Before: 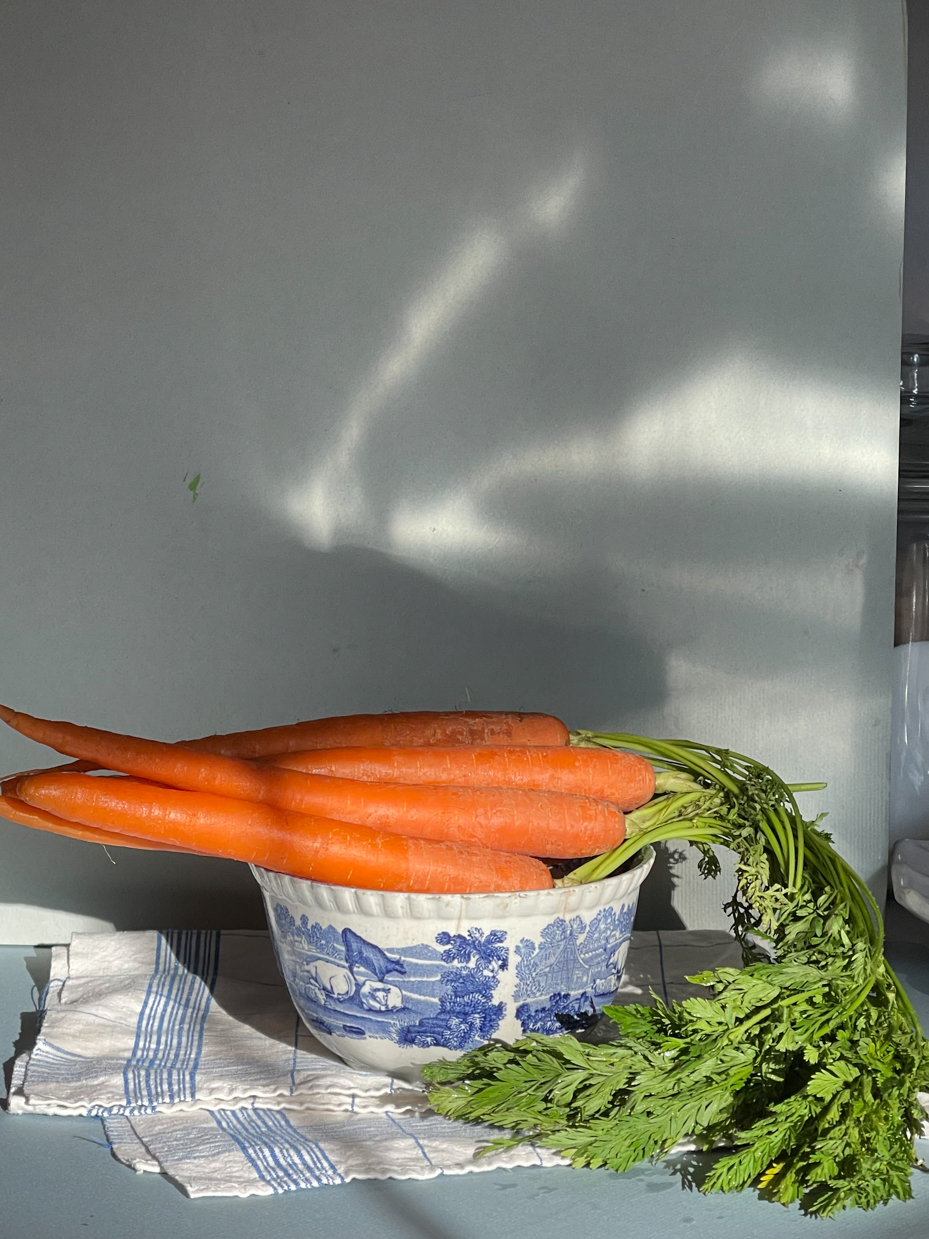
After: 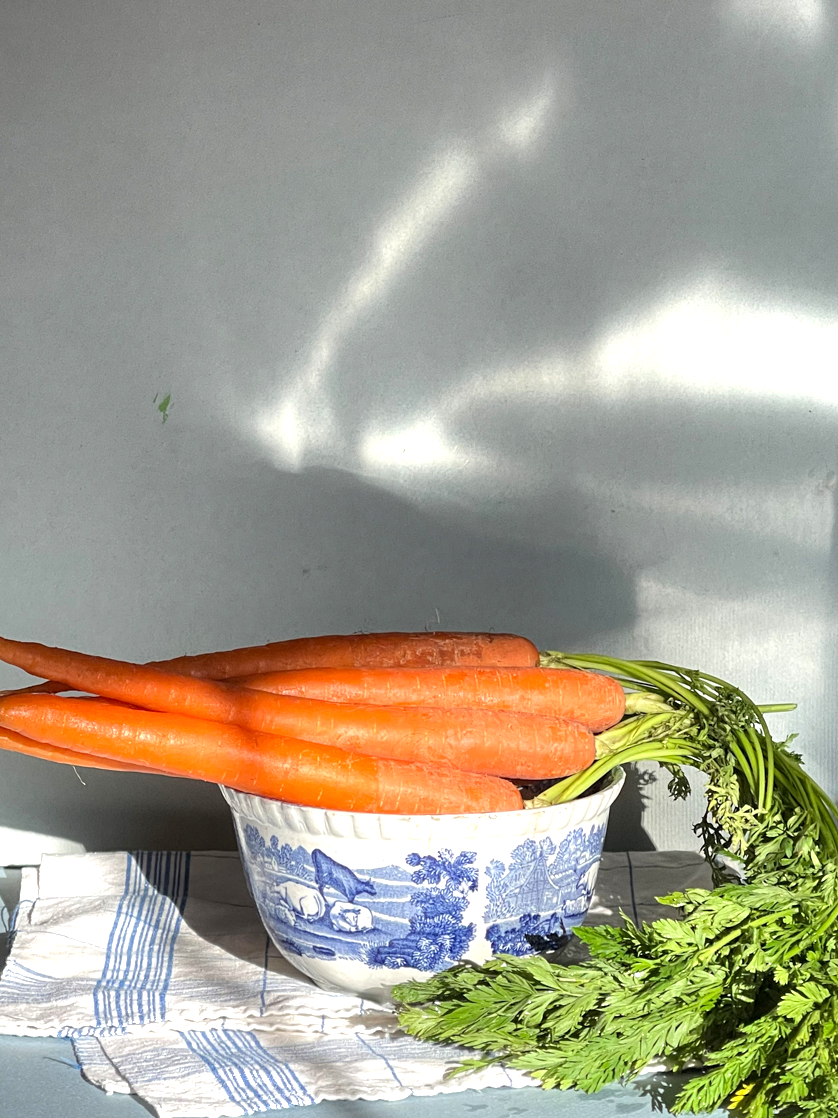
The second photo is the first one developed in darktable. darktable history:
local contrast: highlights 100%, shadows 100%, detail 131%, midtone range 0.2
crop: left 3.305%, top 6.436%, right 6.389%, bottom 3.258%
exposure: black level correction 0, exposure 0.7 EV, compensate highlight preservation false
